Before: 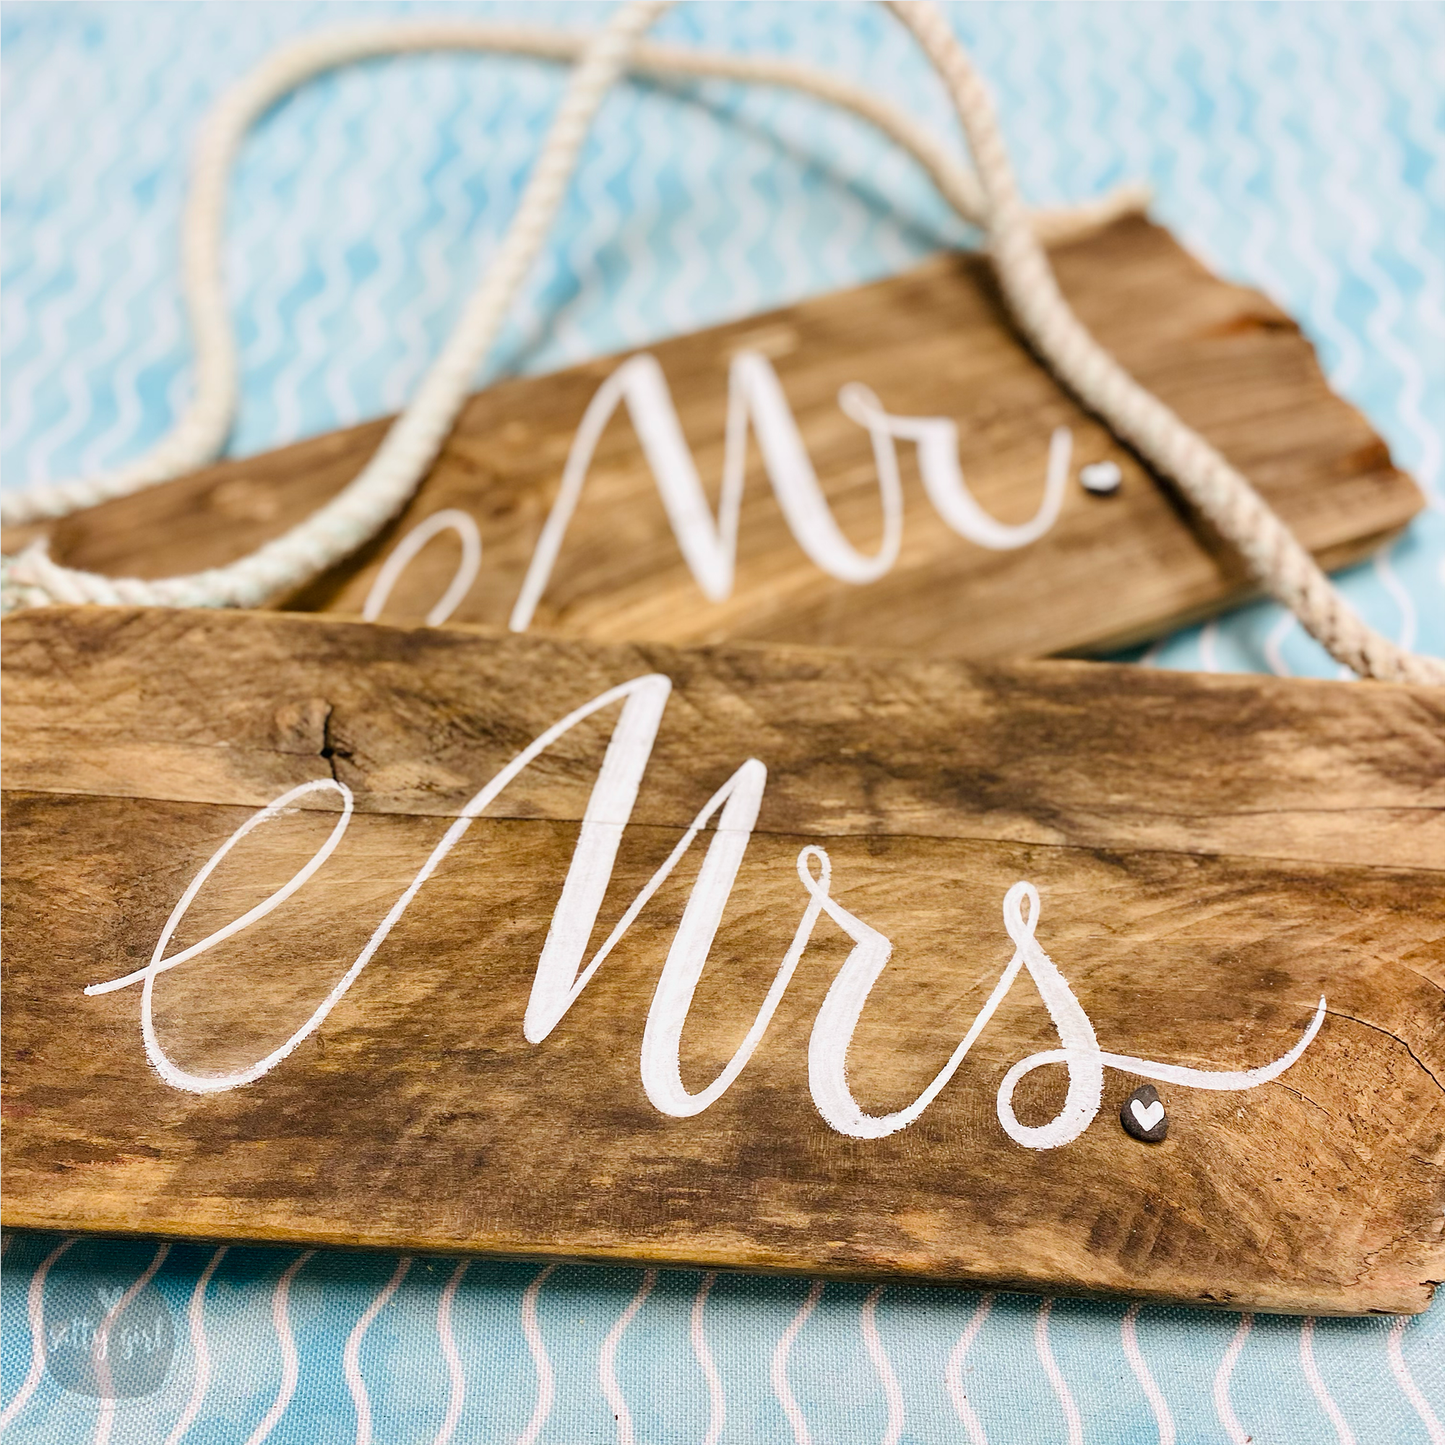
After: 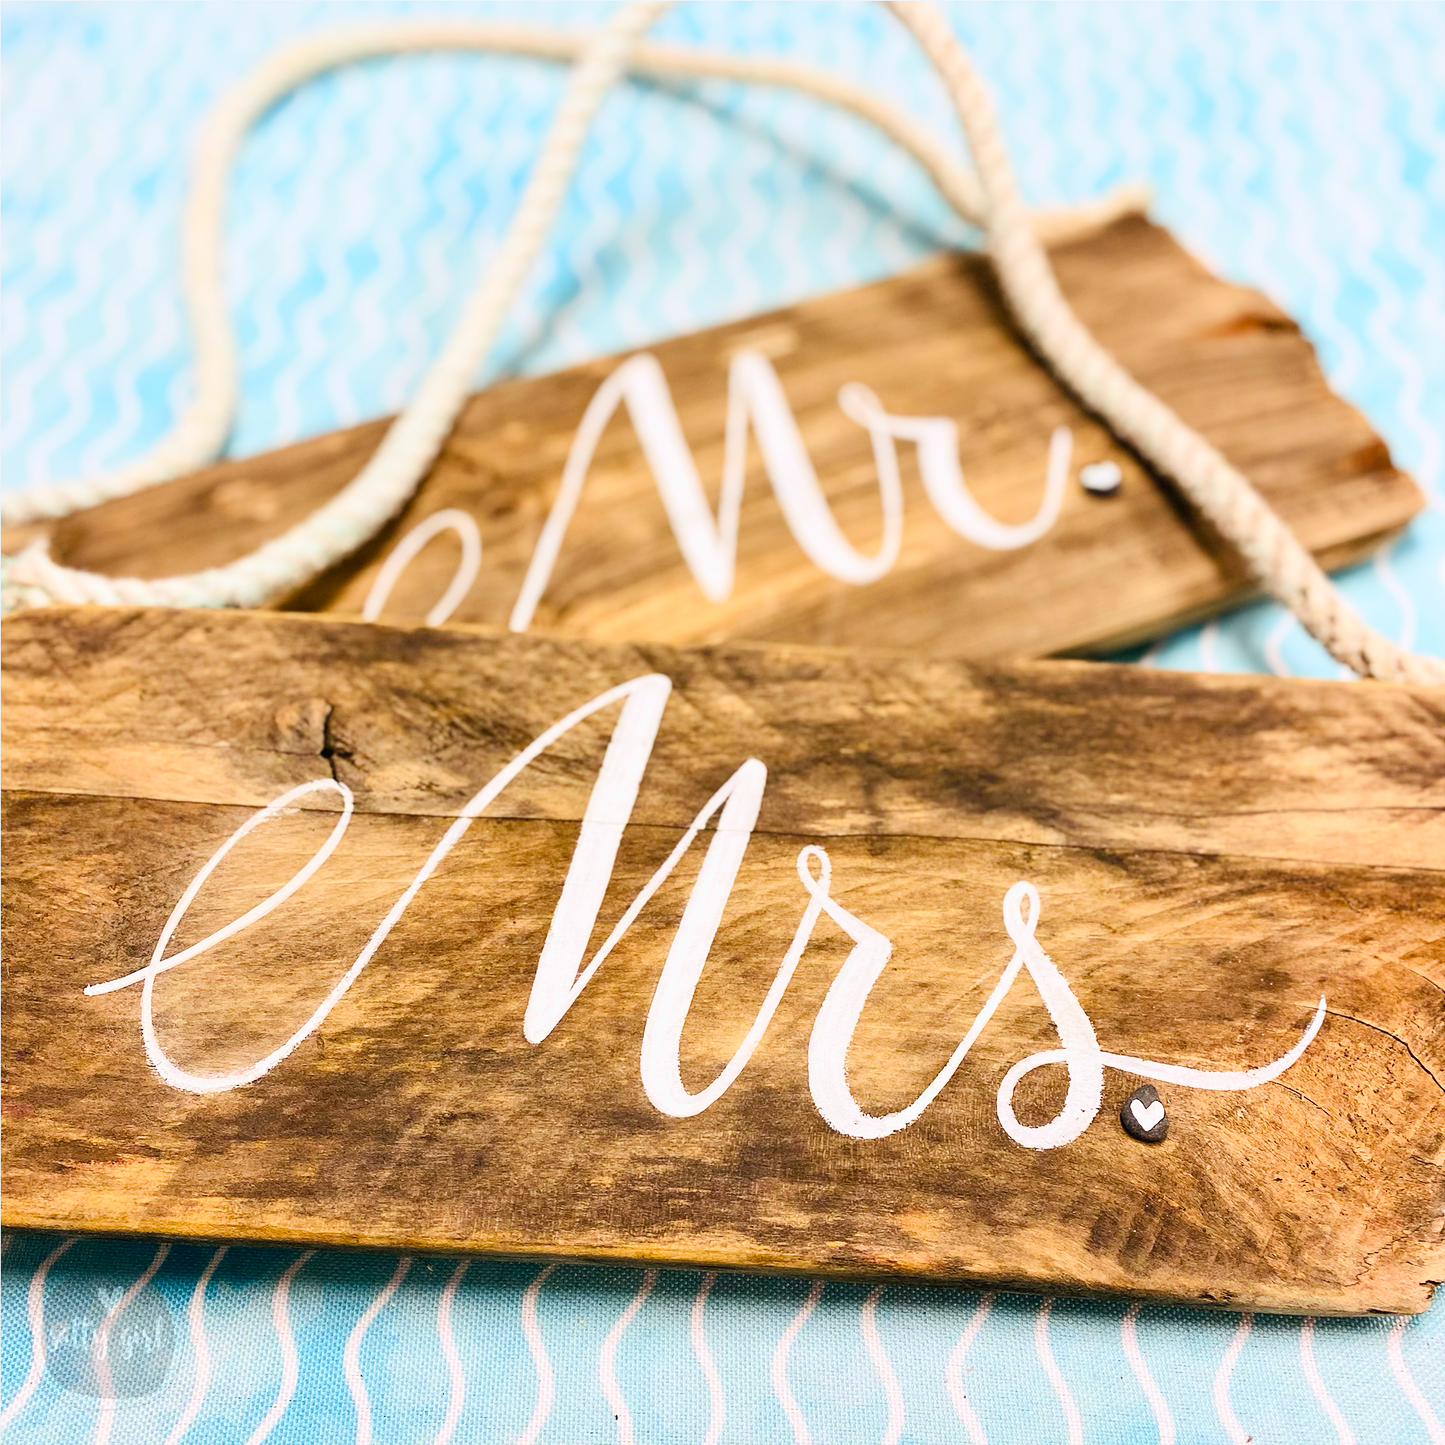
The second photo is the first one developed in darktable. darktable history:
contrast brightness saturation: contrast 0.204, brightness 0.157, saturation 0.216
